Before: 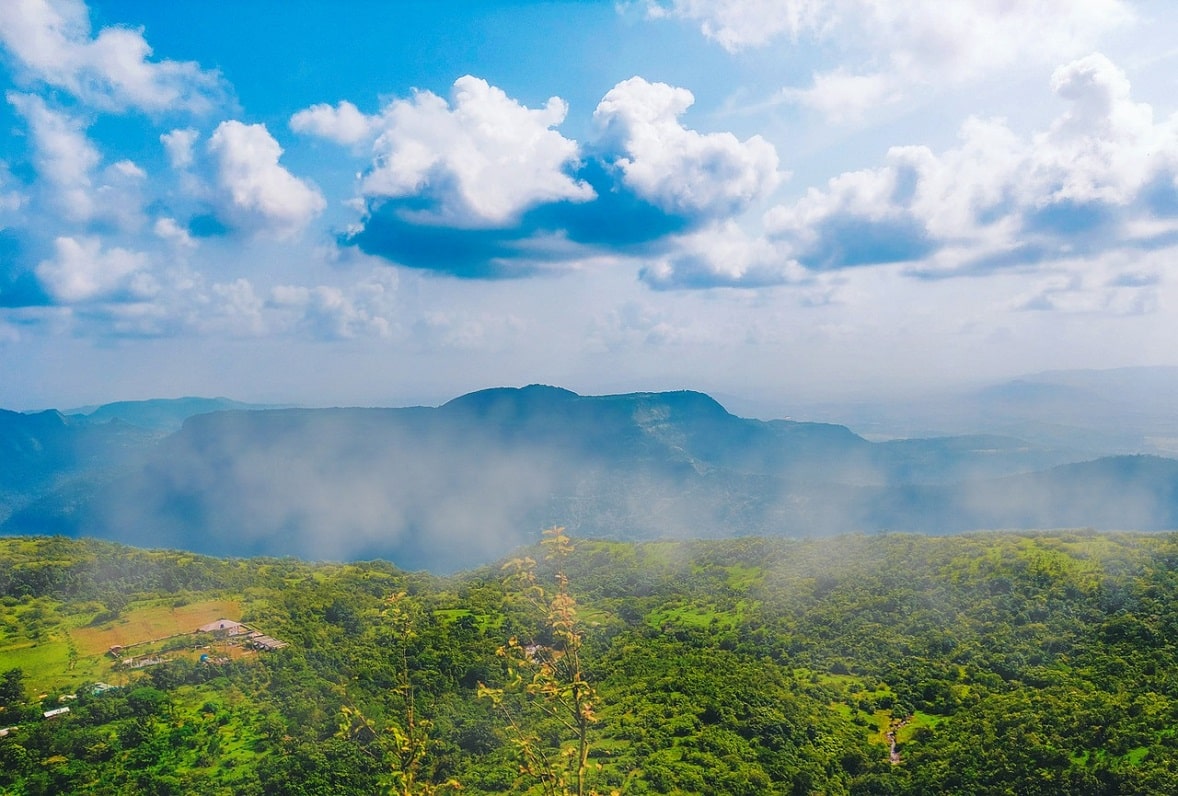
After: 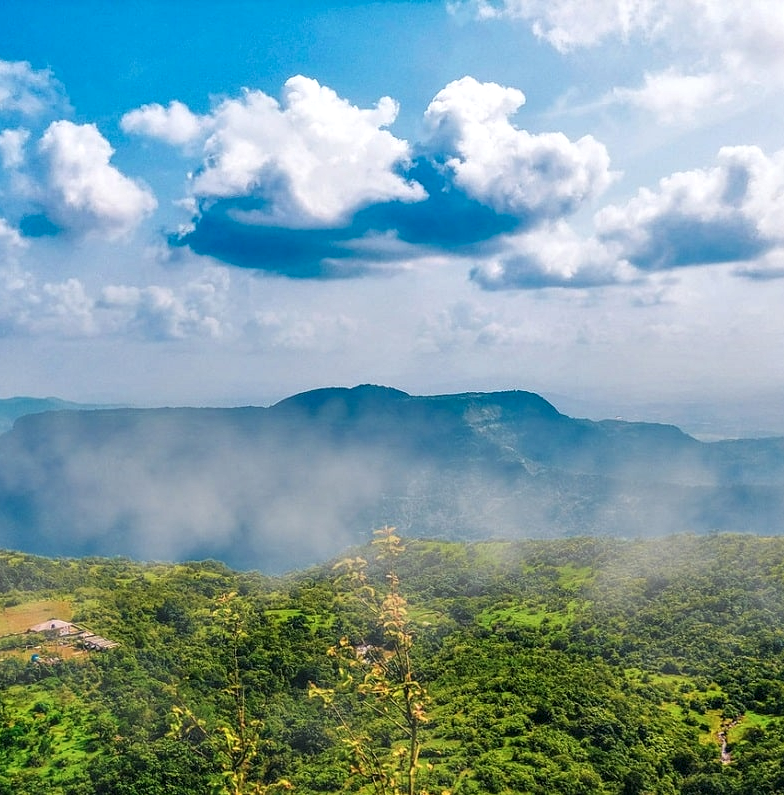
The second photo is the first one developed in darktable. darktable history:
contrast equalizer: y [[0.546, 0.552, 0.554, 0.554, 0.552, 0.546], [0.5 ×6], [0.5 ×6], [0 ×6], [0 ×6]]
crop and rotate: left 14.397%, right 18.968%
local contrast: on, module defaults
